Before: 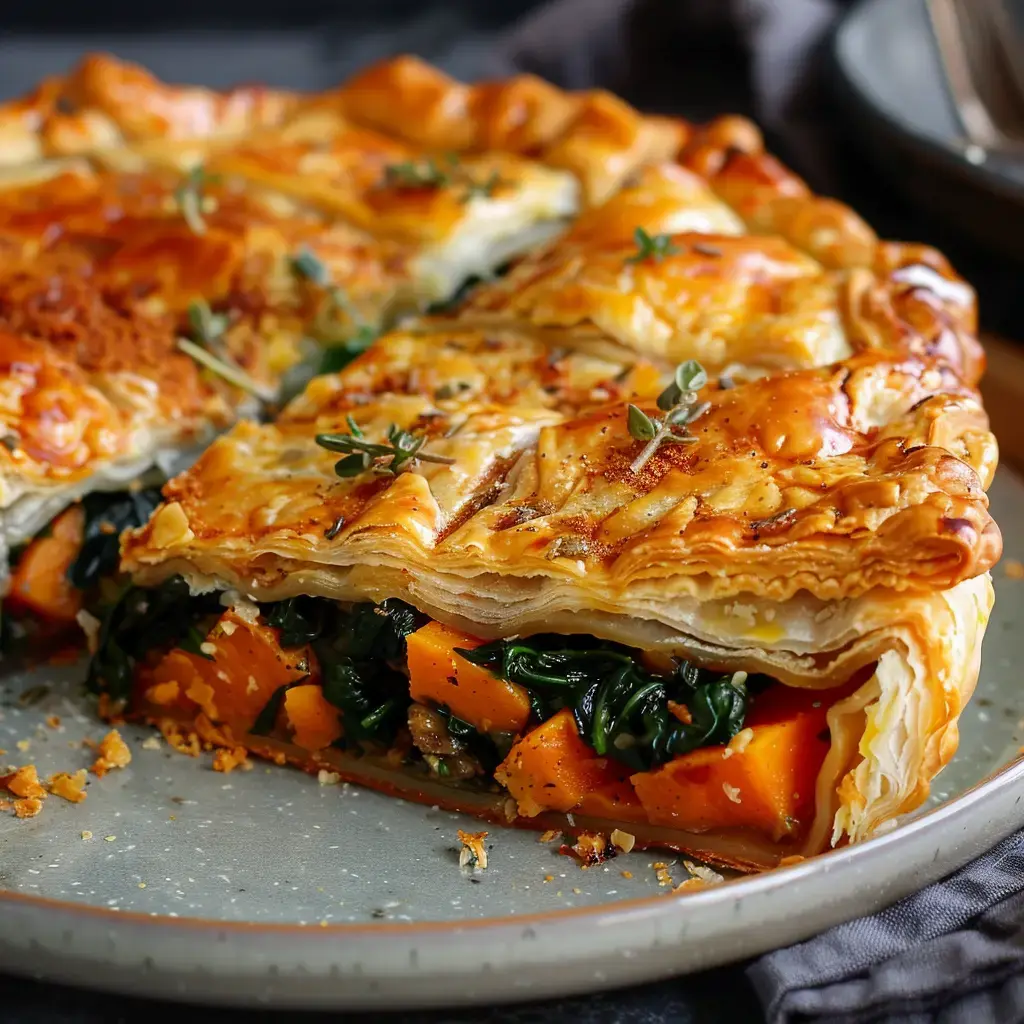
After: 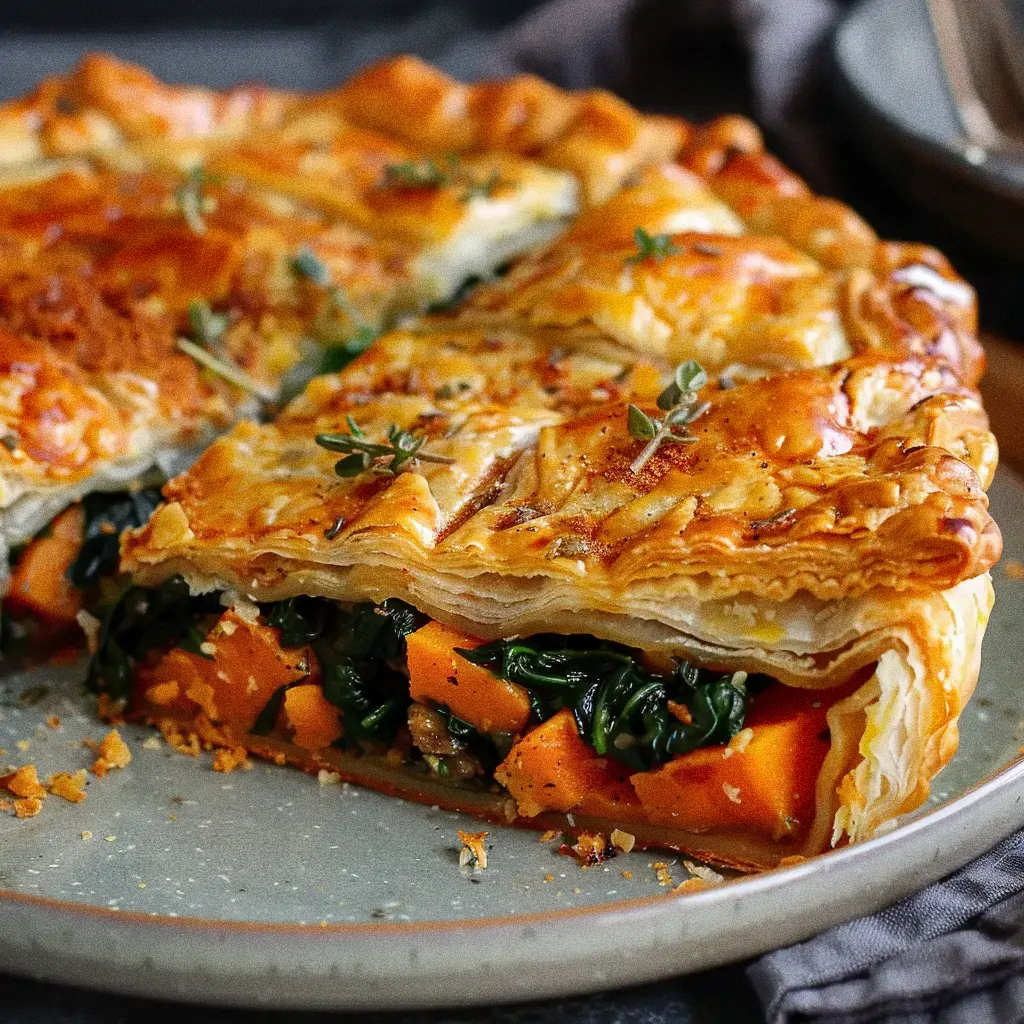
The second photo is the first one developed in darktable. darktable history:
grain: coarseness 0.09 ISO, strength 40%
shadows and highlights: soften with gaussian
